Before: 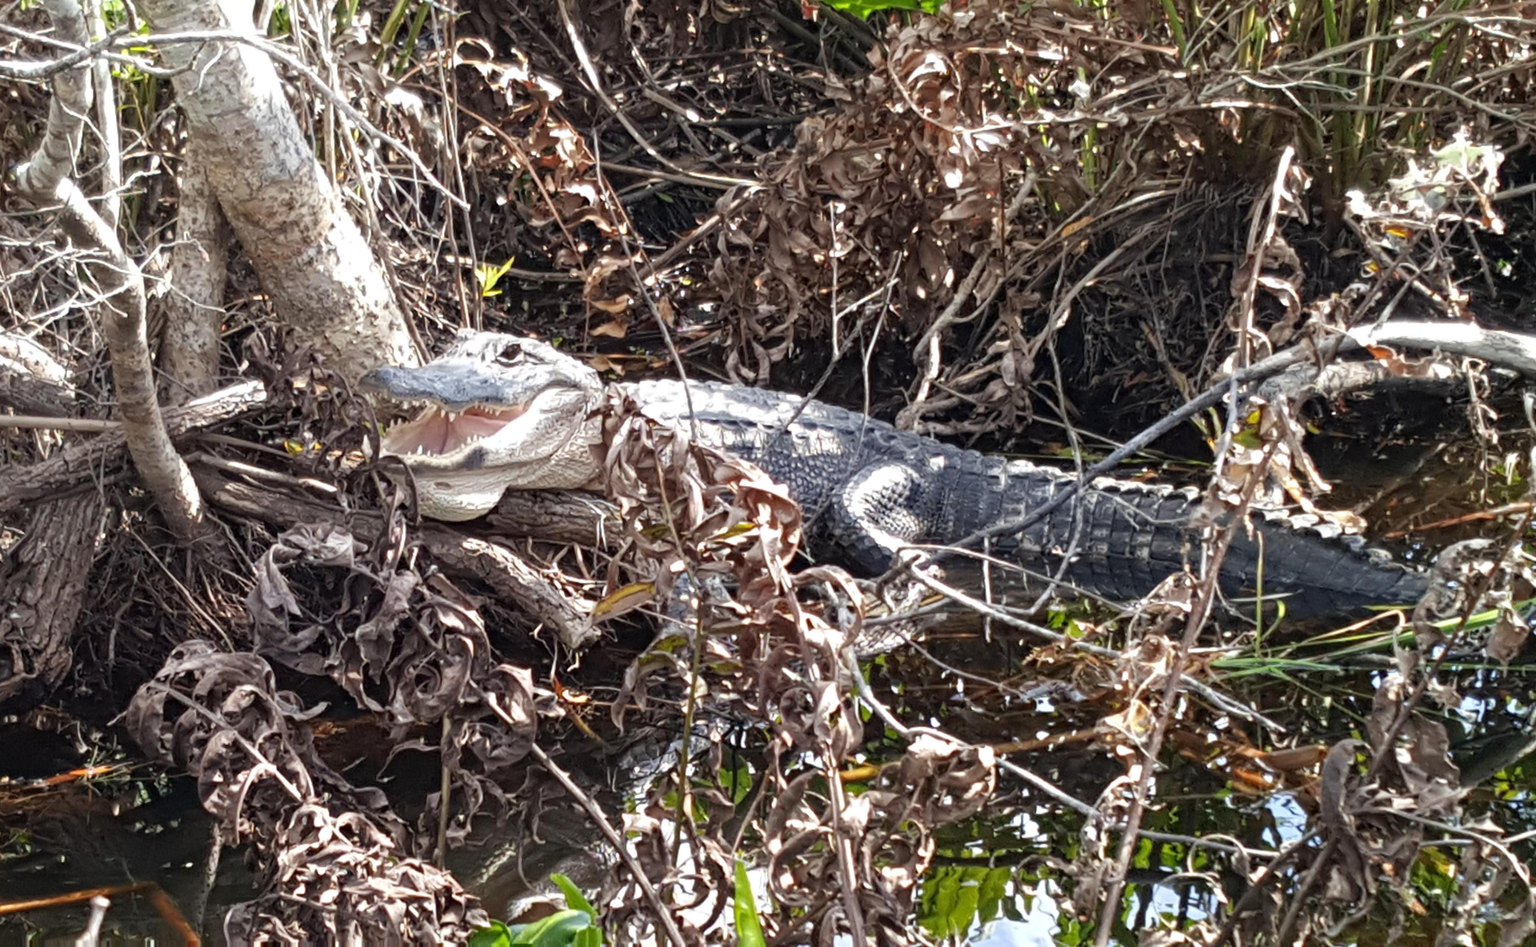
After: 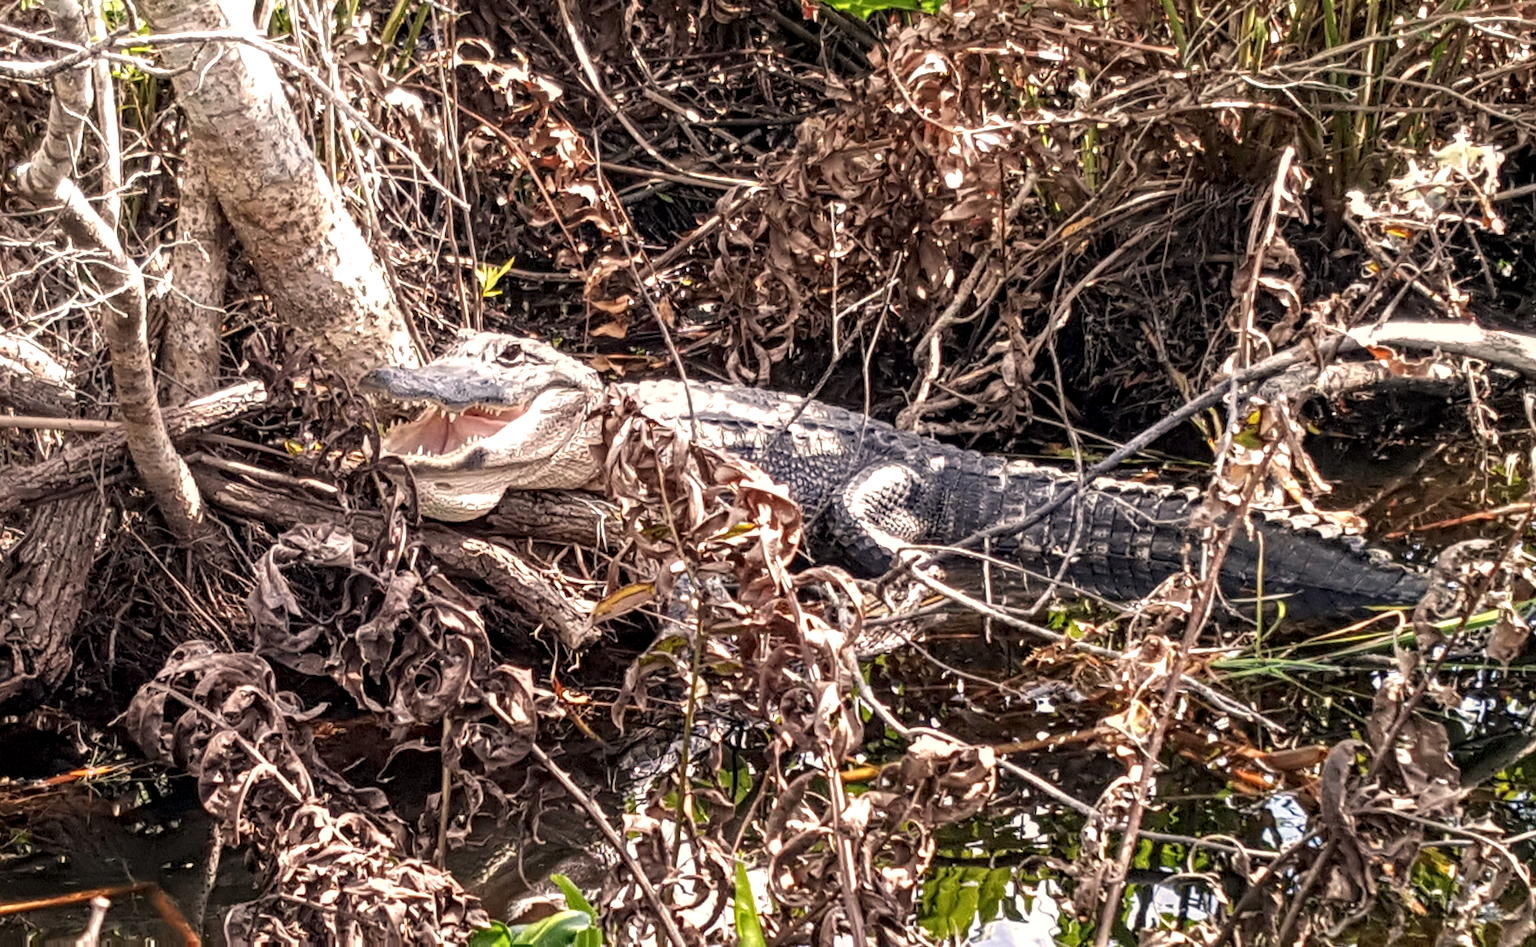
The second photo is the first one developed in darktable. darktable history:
white balance: red 1.127, blue 0.943
local contrast: highlights 25%, detail 150%
sharpen: amount 0.2
